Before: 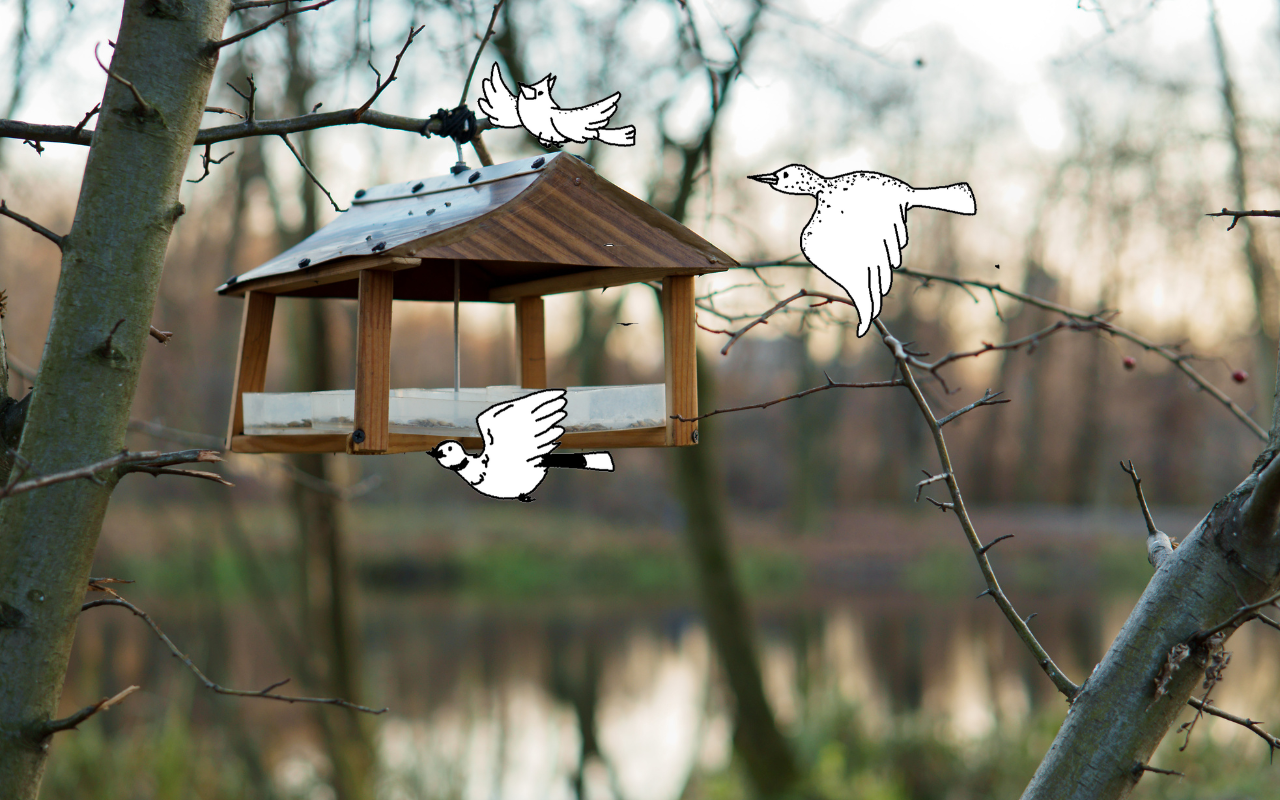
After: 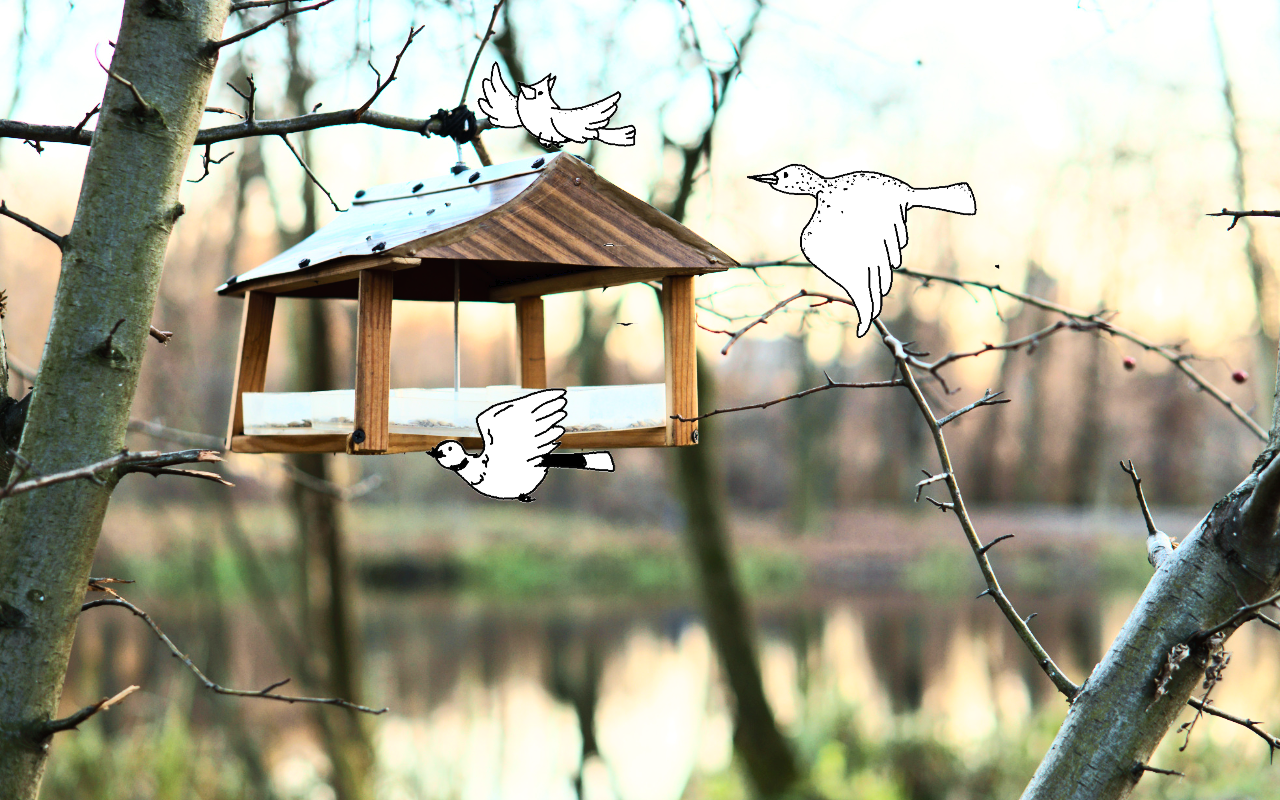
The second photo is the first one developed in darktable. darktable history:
base curve: curves: ch0 [(0, 0) (0.007, 0.004) (0.027, 0.03) (0.046, 0.07) (0.207, 0.54) (0.442, 0.872) (0.673, 0.972) (1, 1)]
shadows and highlights: shadows 25.31, highlights -25.45
tone curve: curves: ch0 [(0, 0) (0.003, 0.009) (0.011, 0.019) (0.025, 0.034) (0.044, 0.057) (0.069, 0.082) (0.1, 0.104) (0.136, 0.131) (0.177, 0.165) (0.224, 0.212) (0.277, 0.279) (0.335, 0.342) (0.399, 0.401) (0.468, 0.477) (0.543, 0.572) (0.623, 0.675) (0.709, 0.772) (0.801, 0.85) (0.898, 0.942) (1, 1)], color space Lab, independent channels, preserve colors none
